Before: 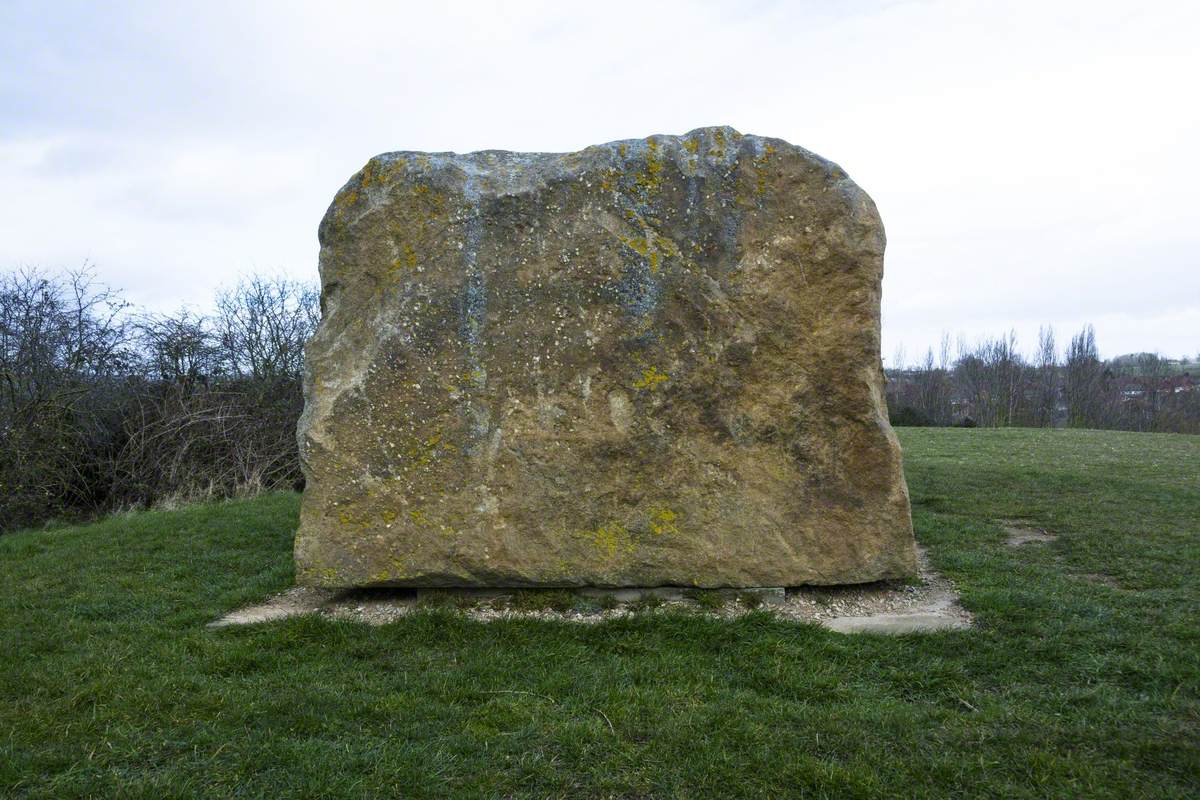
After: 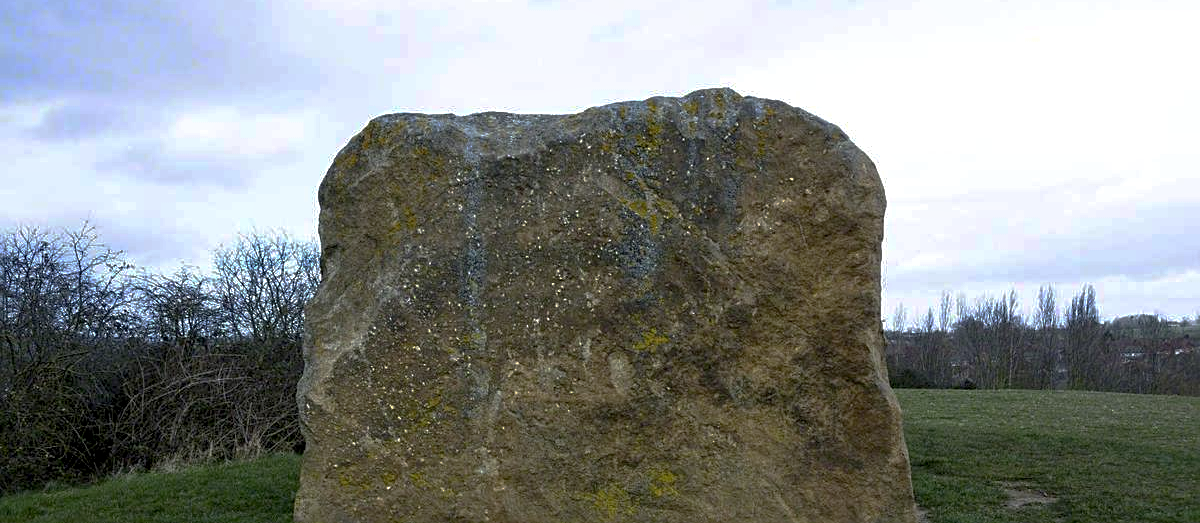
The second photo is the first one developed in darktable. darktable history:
exposure: black level correction 0.005, exposure 0.015 EV, compensate highlight preservation false
local contrast: highlights 104%, shadows 98%, detail 119%, midtone range 0.2
crop and rotate: top 4.853%, bottom 29.667%
base curve: curves: ch0 [(0, 0) (0.841, 0.609) (1, 1)], preserve colors none
sharpen: on, module defaults
